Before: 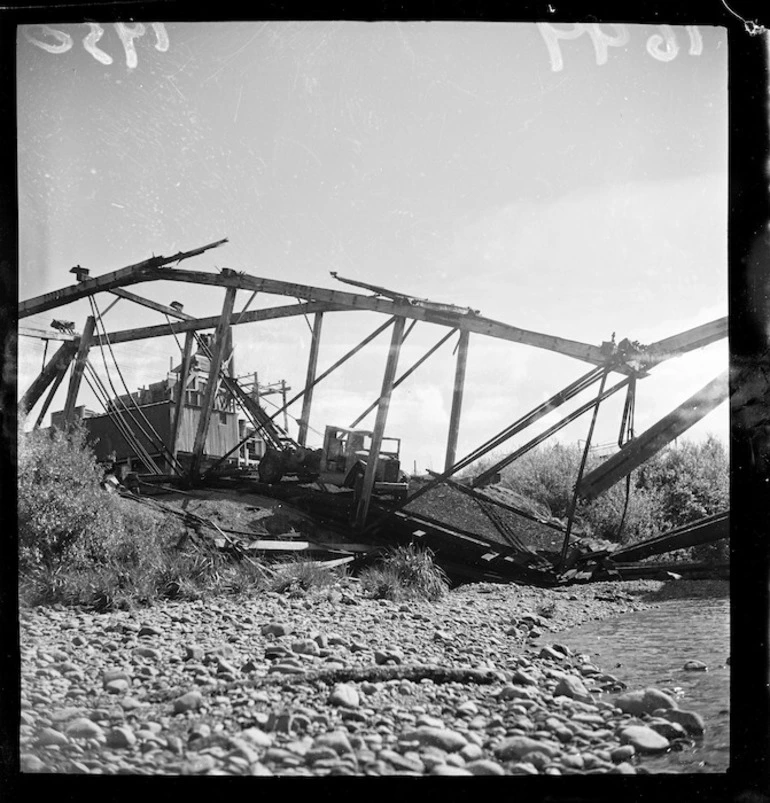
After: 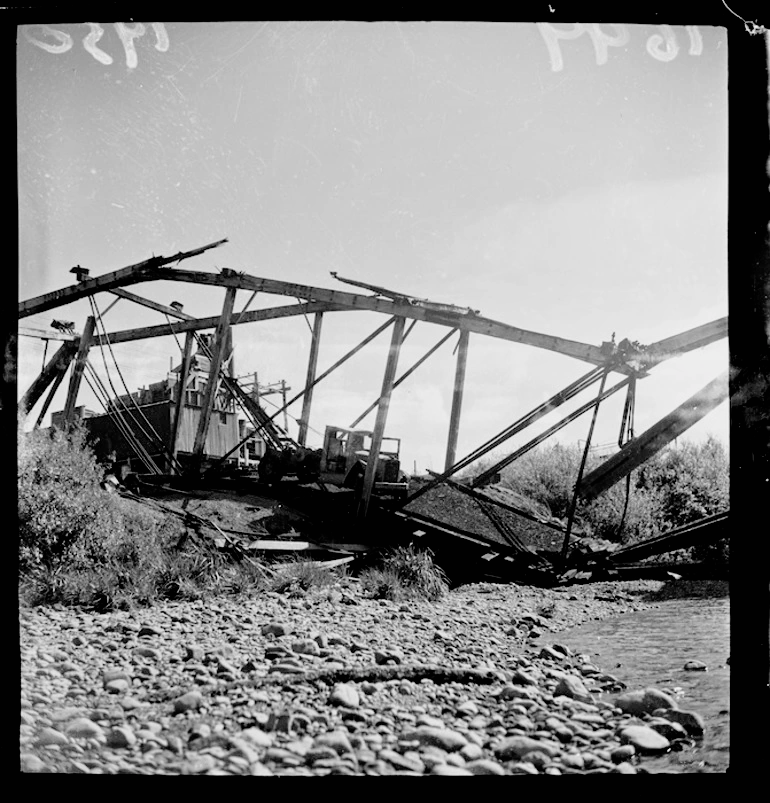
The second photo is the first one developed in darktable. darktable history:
filmic rgb: black relative exposure -3.92 EV, white relative exposure 3.14 EV, hardness 2.87
shadows and highlights: shadows 37.27, highlights -28.18, soften with gaussian
